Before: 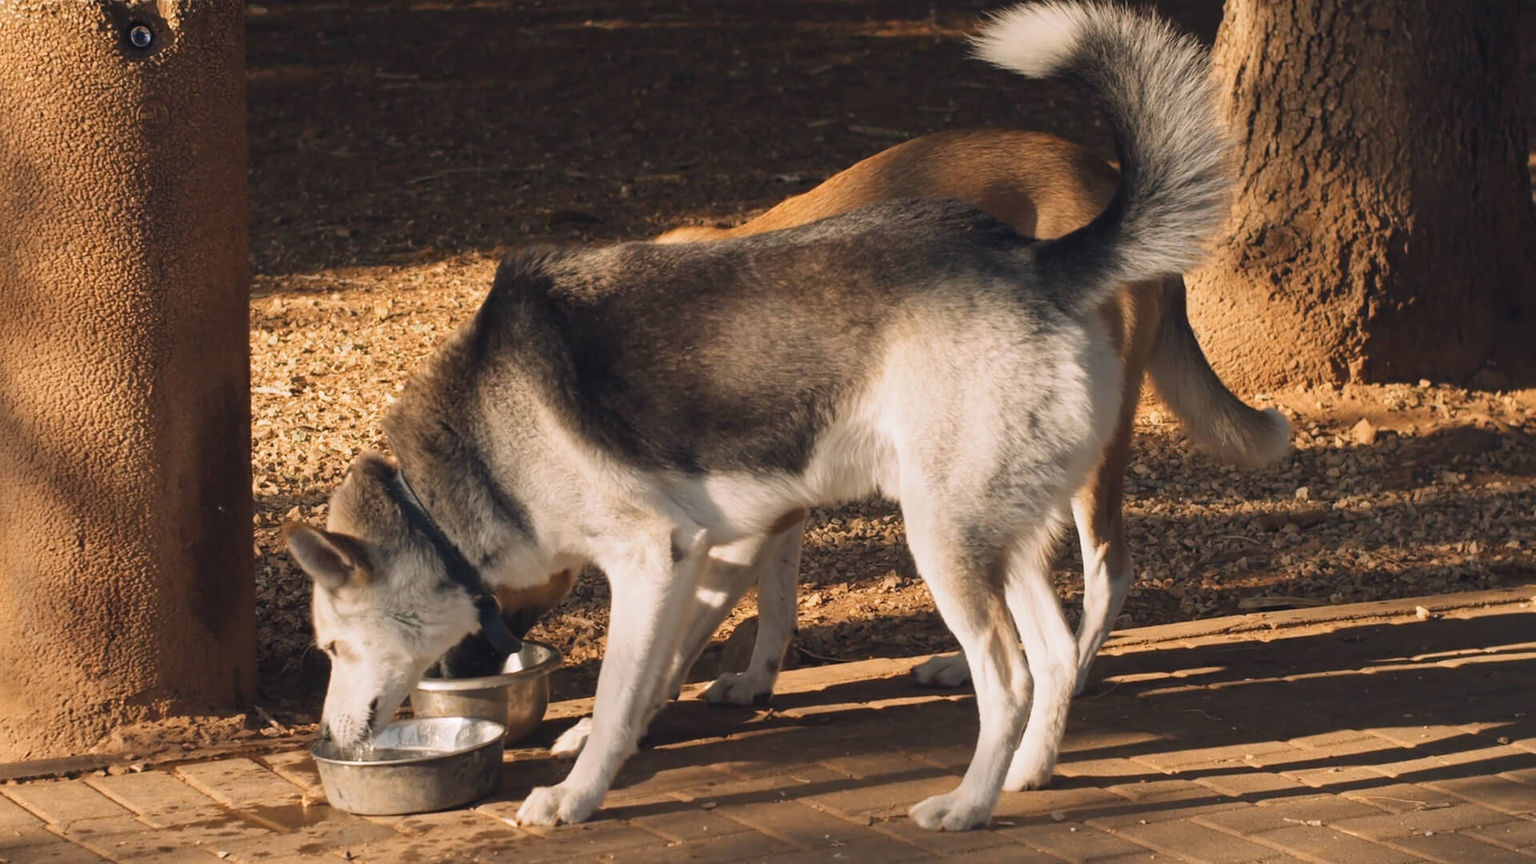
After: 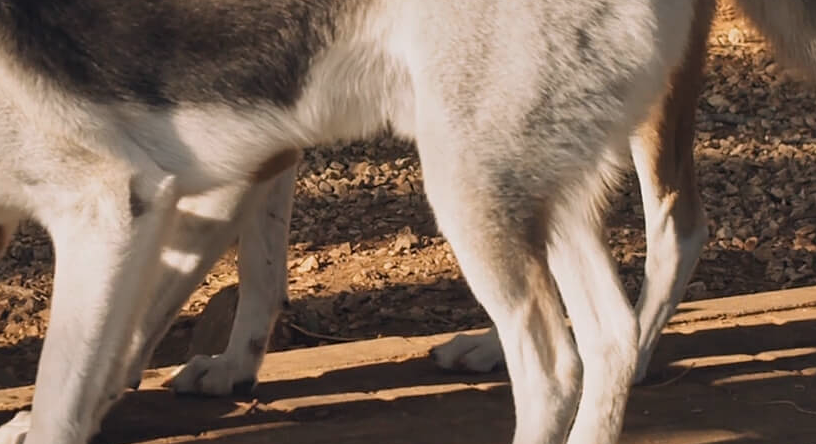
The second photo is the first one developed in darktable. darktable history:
contrast brightness saturation: saturation -0.062
exposure: exposure -0.154 EV, compensate highlight preservation false
crop: left 36.963%, top 45.075%, right 20.497%, bottom 13.73%
sharpen: amount 0.207
shadows and highlights: shadows 30.62, highlights -62.91, soften with gaussian
local contrast: mode bilateral grid, contrast 99, coarseness 100, detail 108%, midtone range 0.2
